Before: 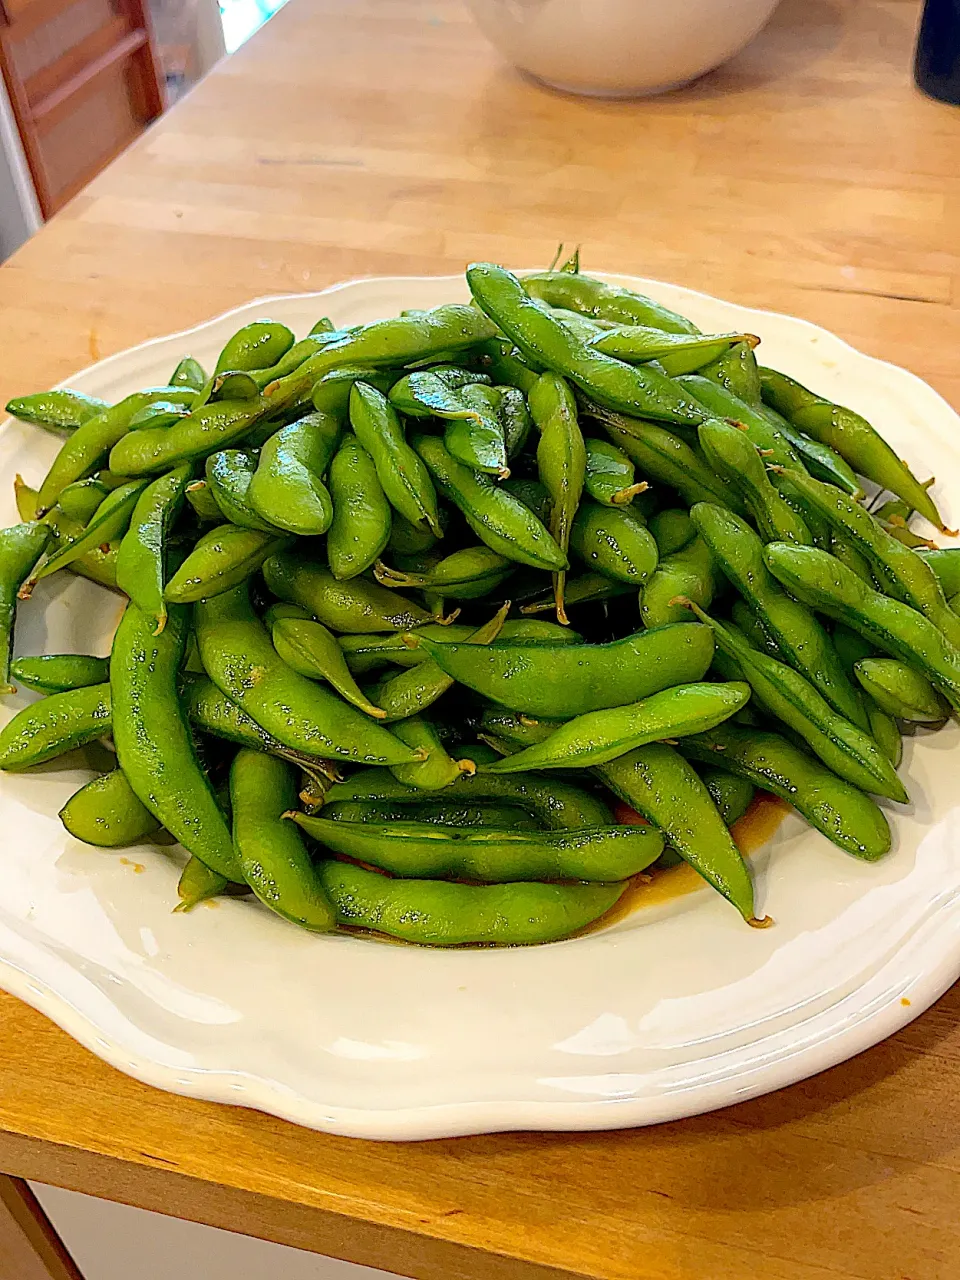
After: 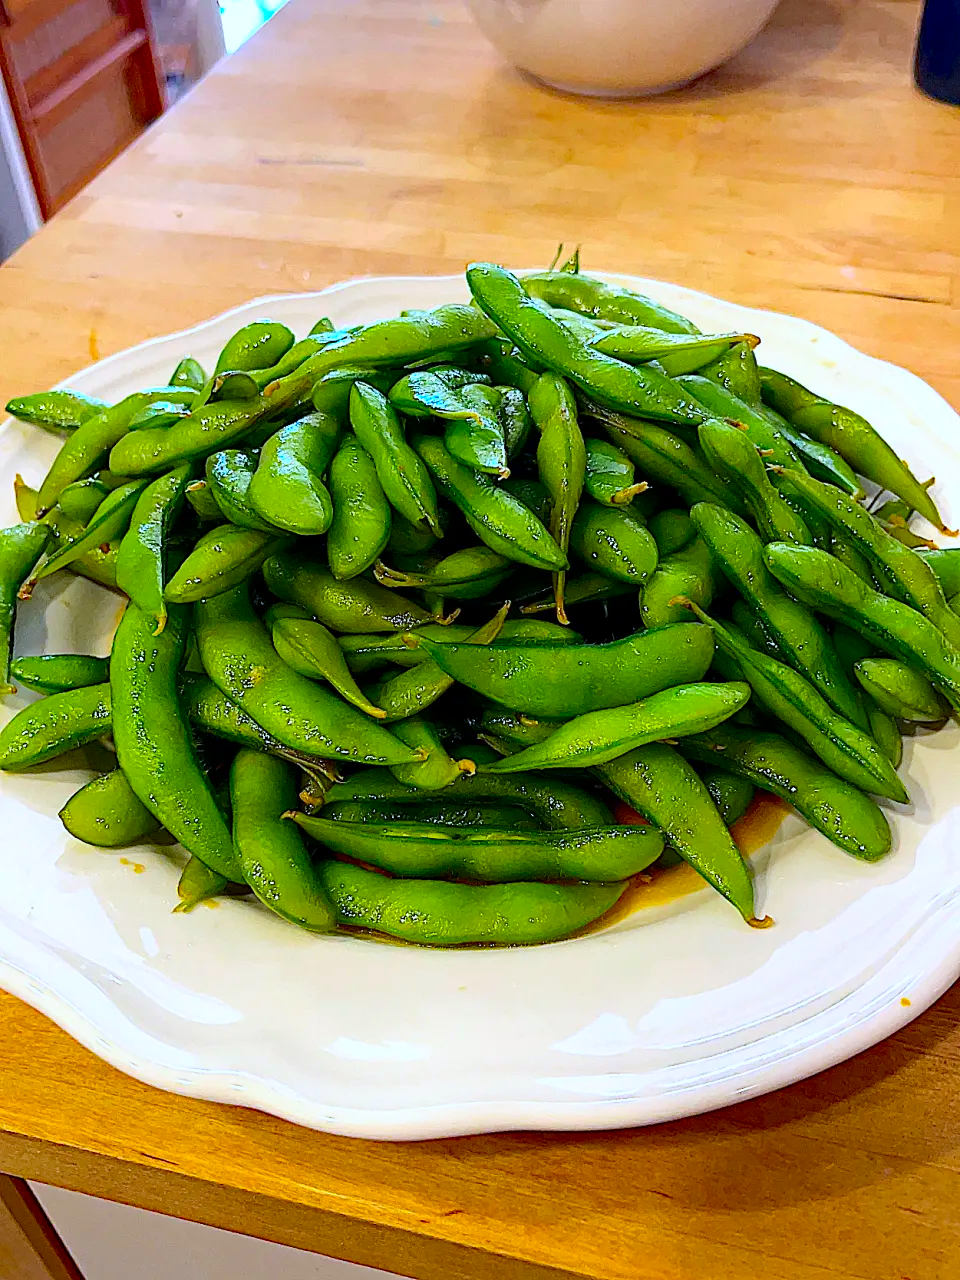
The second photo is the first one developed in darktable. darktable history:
exposure: compensate exposure bias true, compensate highlight preservation false
contrast brightness saturation: contrast 0.16, saturation 0.32
haze removal: strength 0.29, distance 0.25, compatibility mode true, adaptive false
white balance: red 0.948, green 1.02, blue 1.176
